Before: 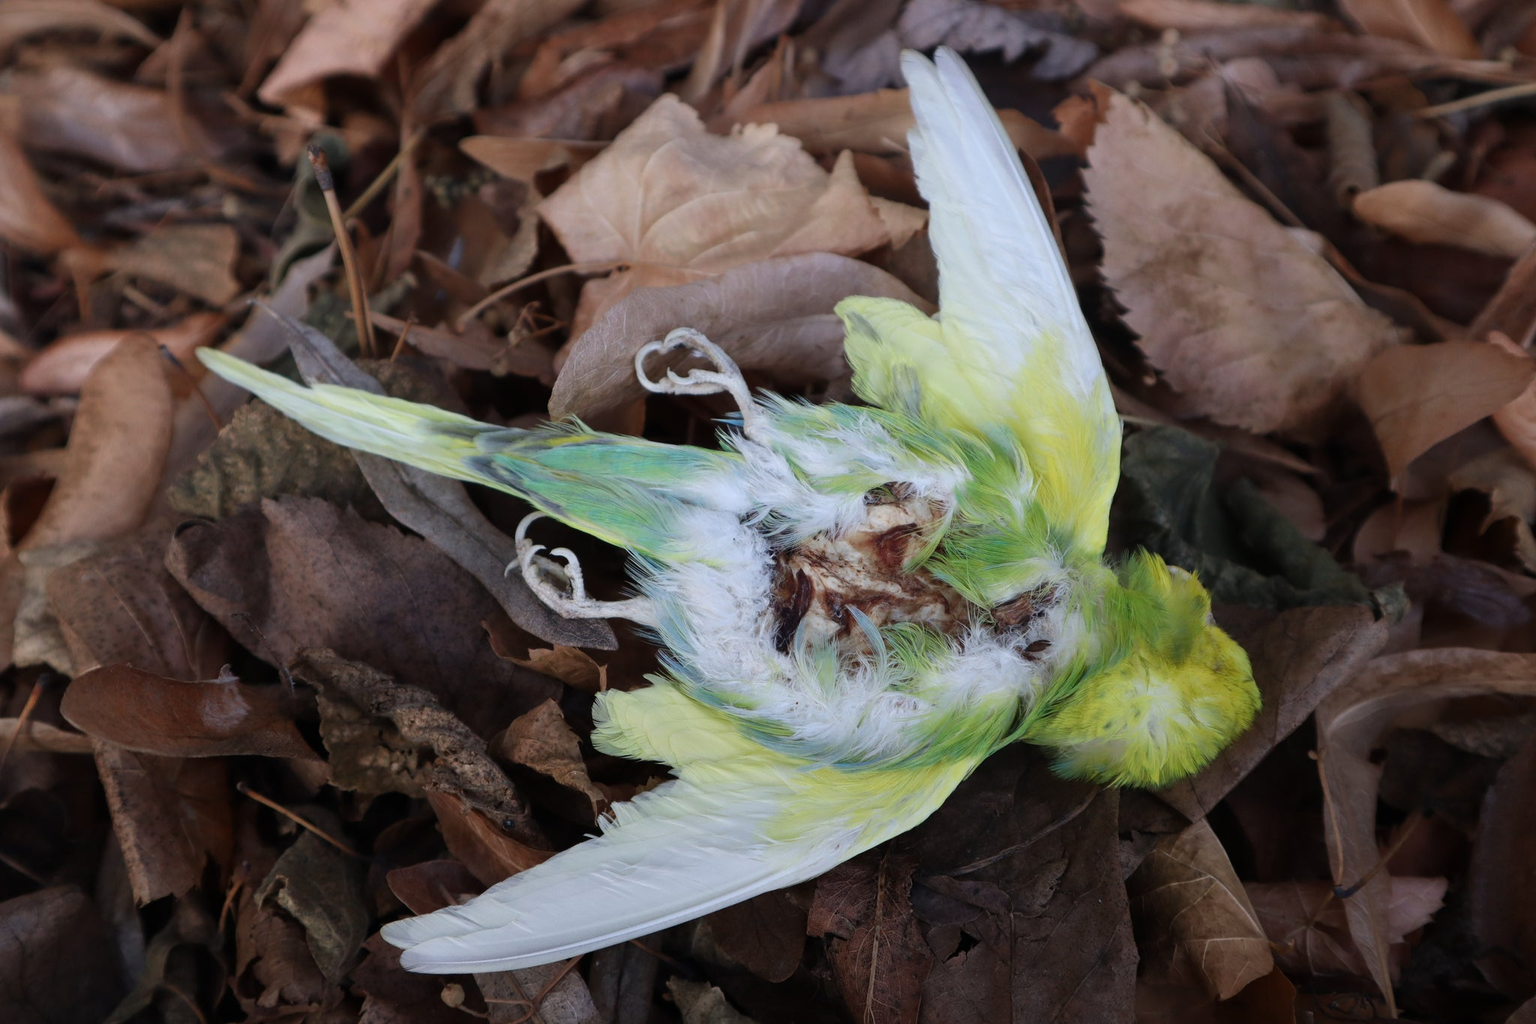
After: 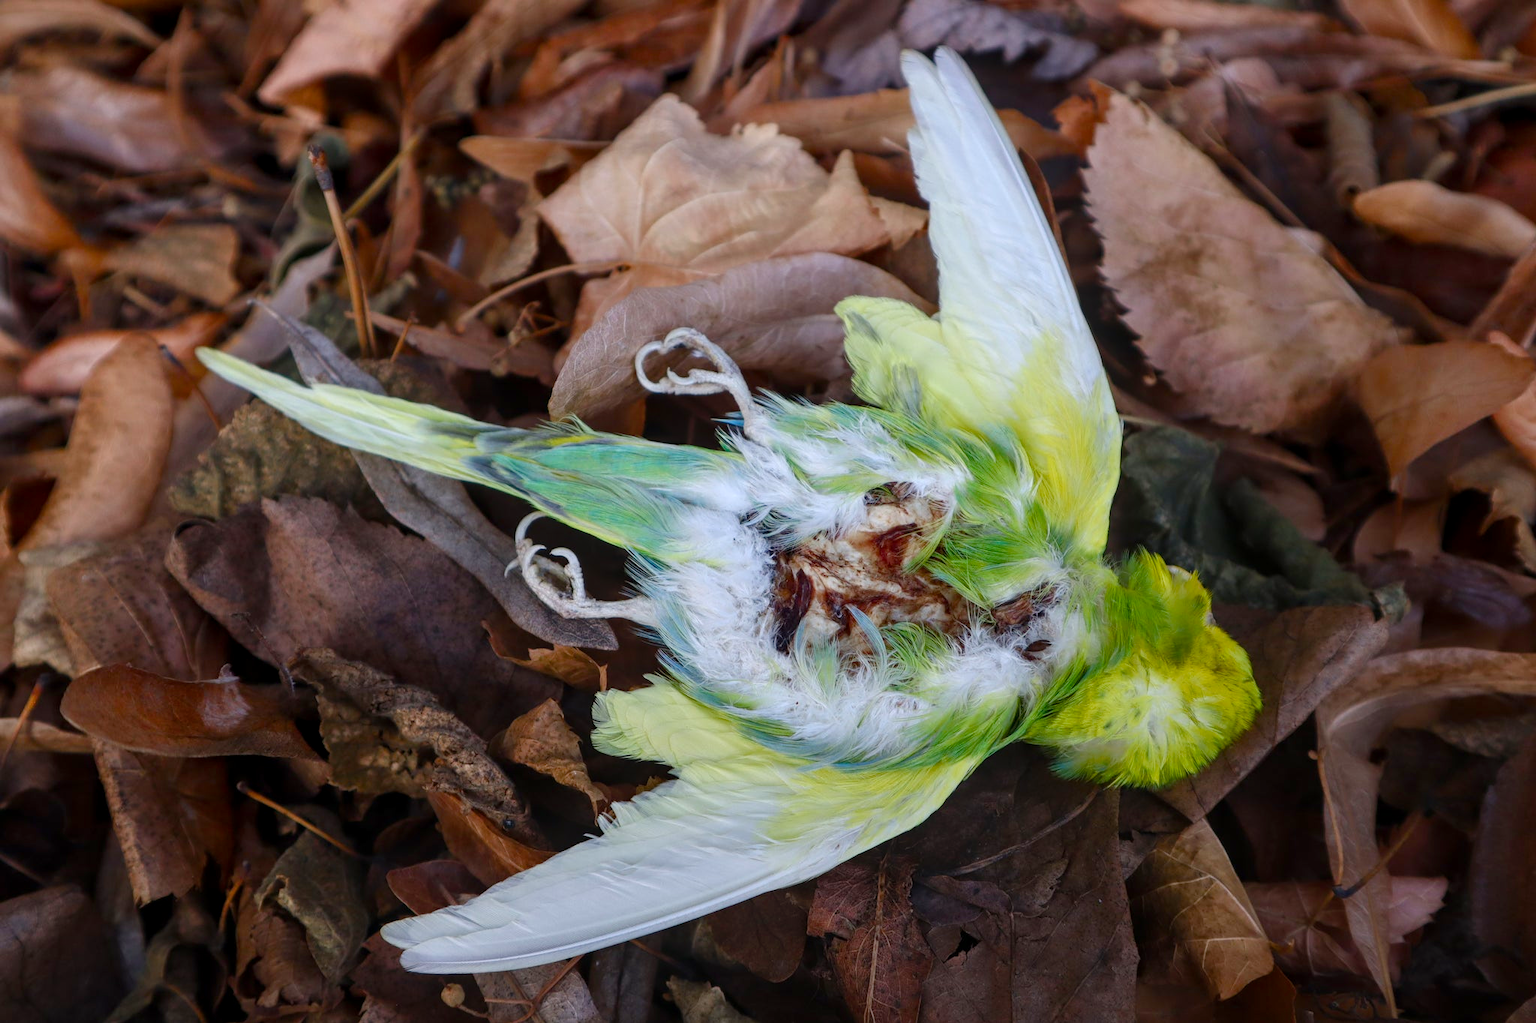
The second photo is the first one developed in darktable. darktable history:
color balance rgb: perceptual saturation grading › global saturation 35%, perceptual saturation grading › highlights -25%, perceptual saturation grading › shadows 50%
exposure: black level correction -0.001, exposure 0.08 EV, compensate highlight preservation false
local contrast: on, module defaults
